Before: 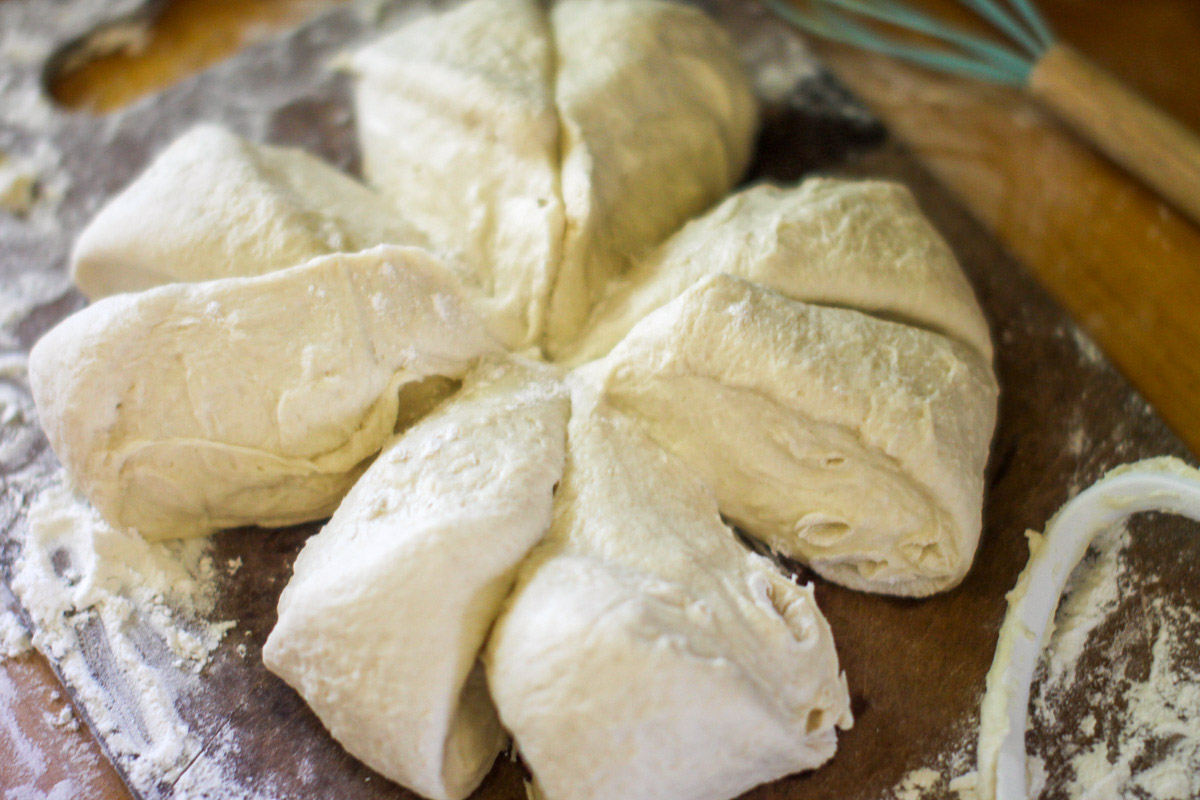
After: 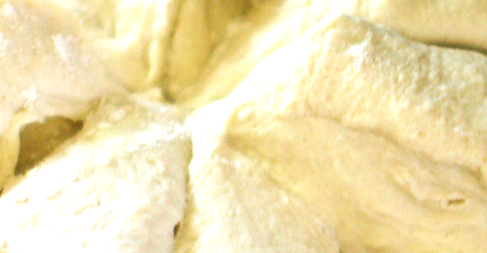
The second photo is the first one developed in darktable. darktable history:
exposure: black level correction 0, exposure 0.598 EV, compensate exposure bias true, compensate highlight preservation false
crop: left 31.642%, top 32.417%, right 27.704%, bottom 35.865%
color correction: highlights b* 0.002, saturation 1.11
